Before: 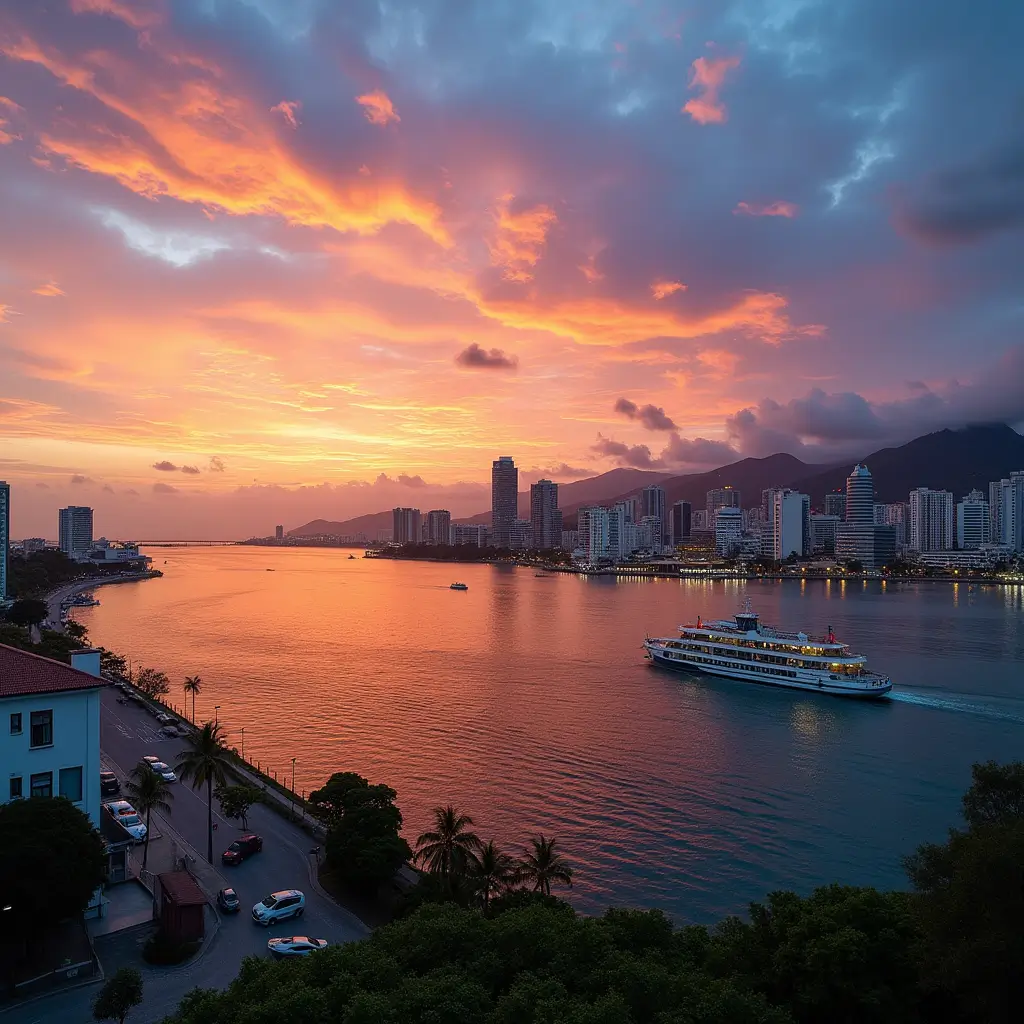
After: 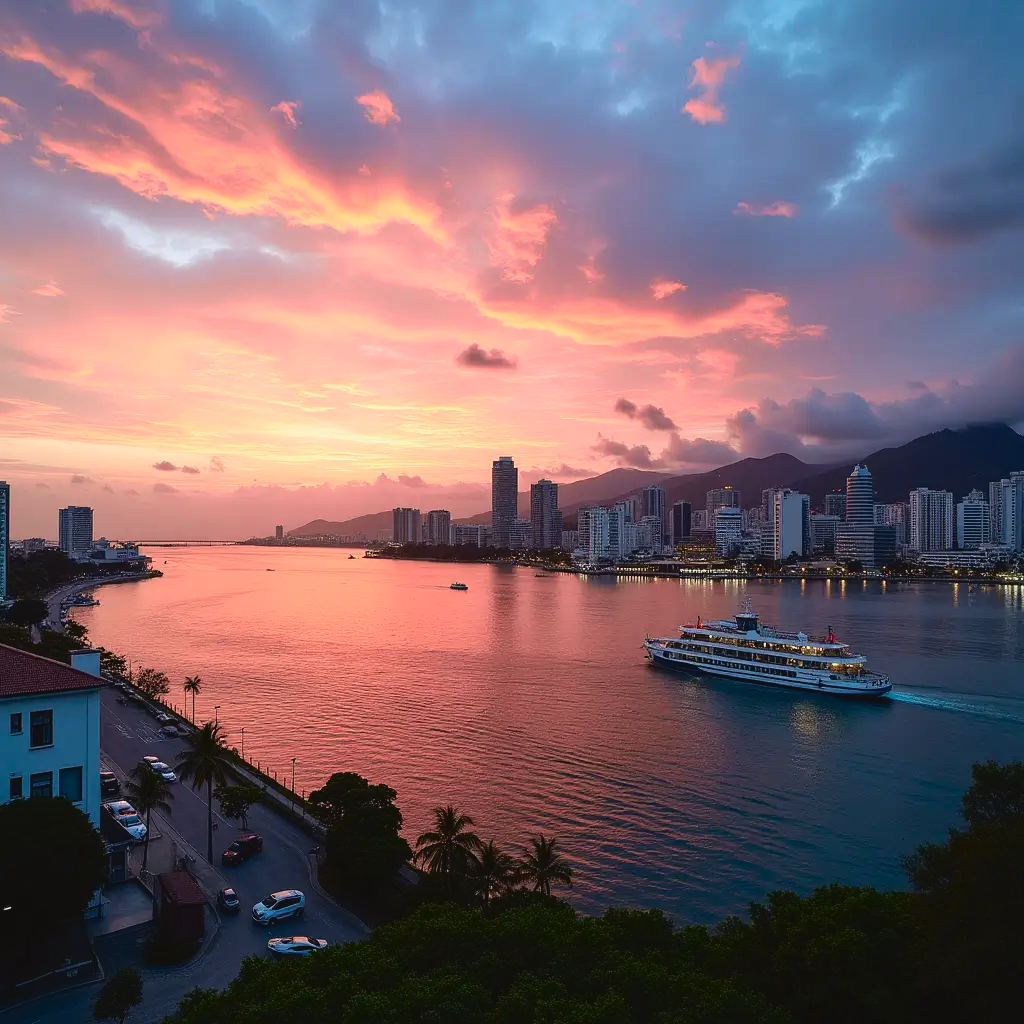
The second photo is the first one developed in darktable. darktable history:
tone curve: curves: ch0 [(0, 0.039) (0.104, 0.094) (0.285, 0.301) (0.689, 0.764) (0.89, 0.926) (0.994, 0.971)]; ch1 [(0, 0) (0.337, 0.249) (0.437, 0.411) (0.485, 0.487) (0.515, 0.514) (0.566, 0.563) (0.641, 0.655) (1, 1)]; ch2 [(0, 0) (0.314, 0.301) (0.421, 0.411) (0.502, 0.505) (0.528, 0.54) (0.557, 0.555) (0.612, 0.583) (0.722, 0.67) (1, 1)], color space Lab, independent channels, preserve colors none
